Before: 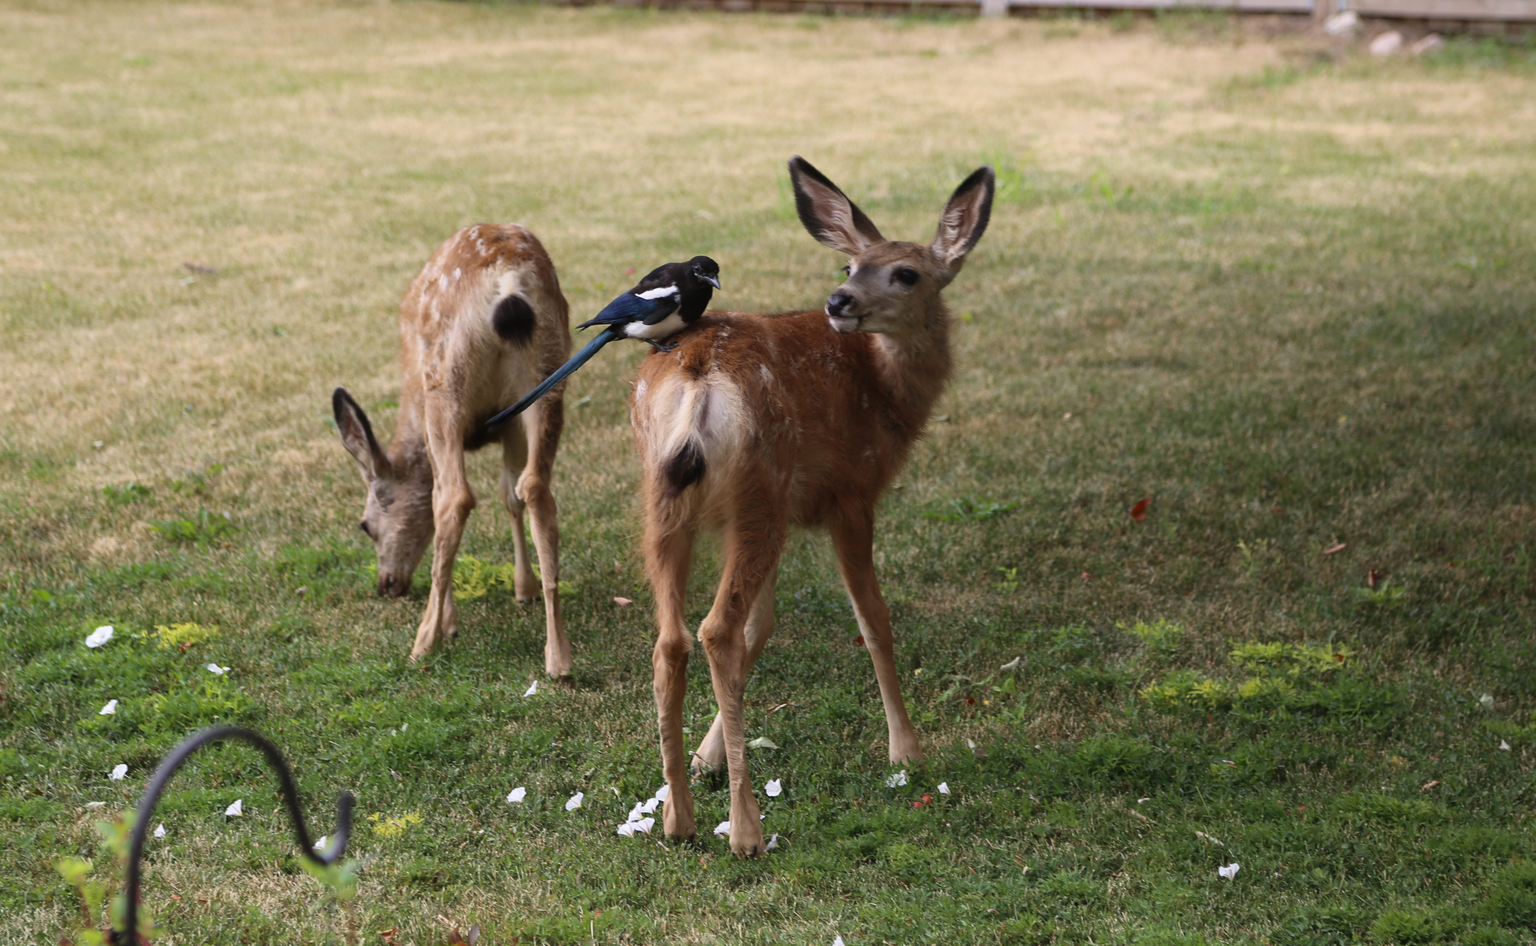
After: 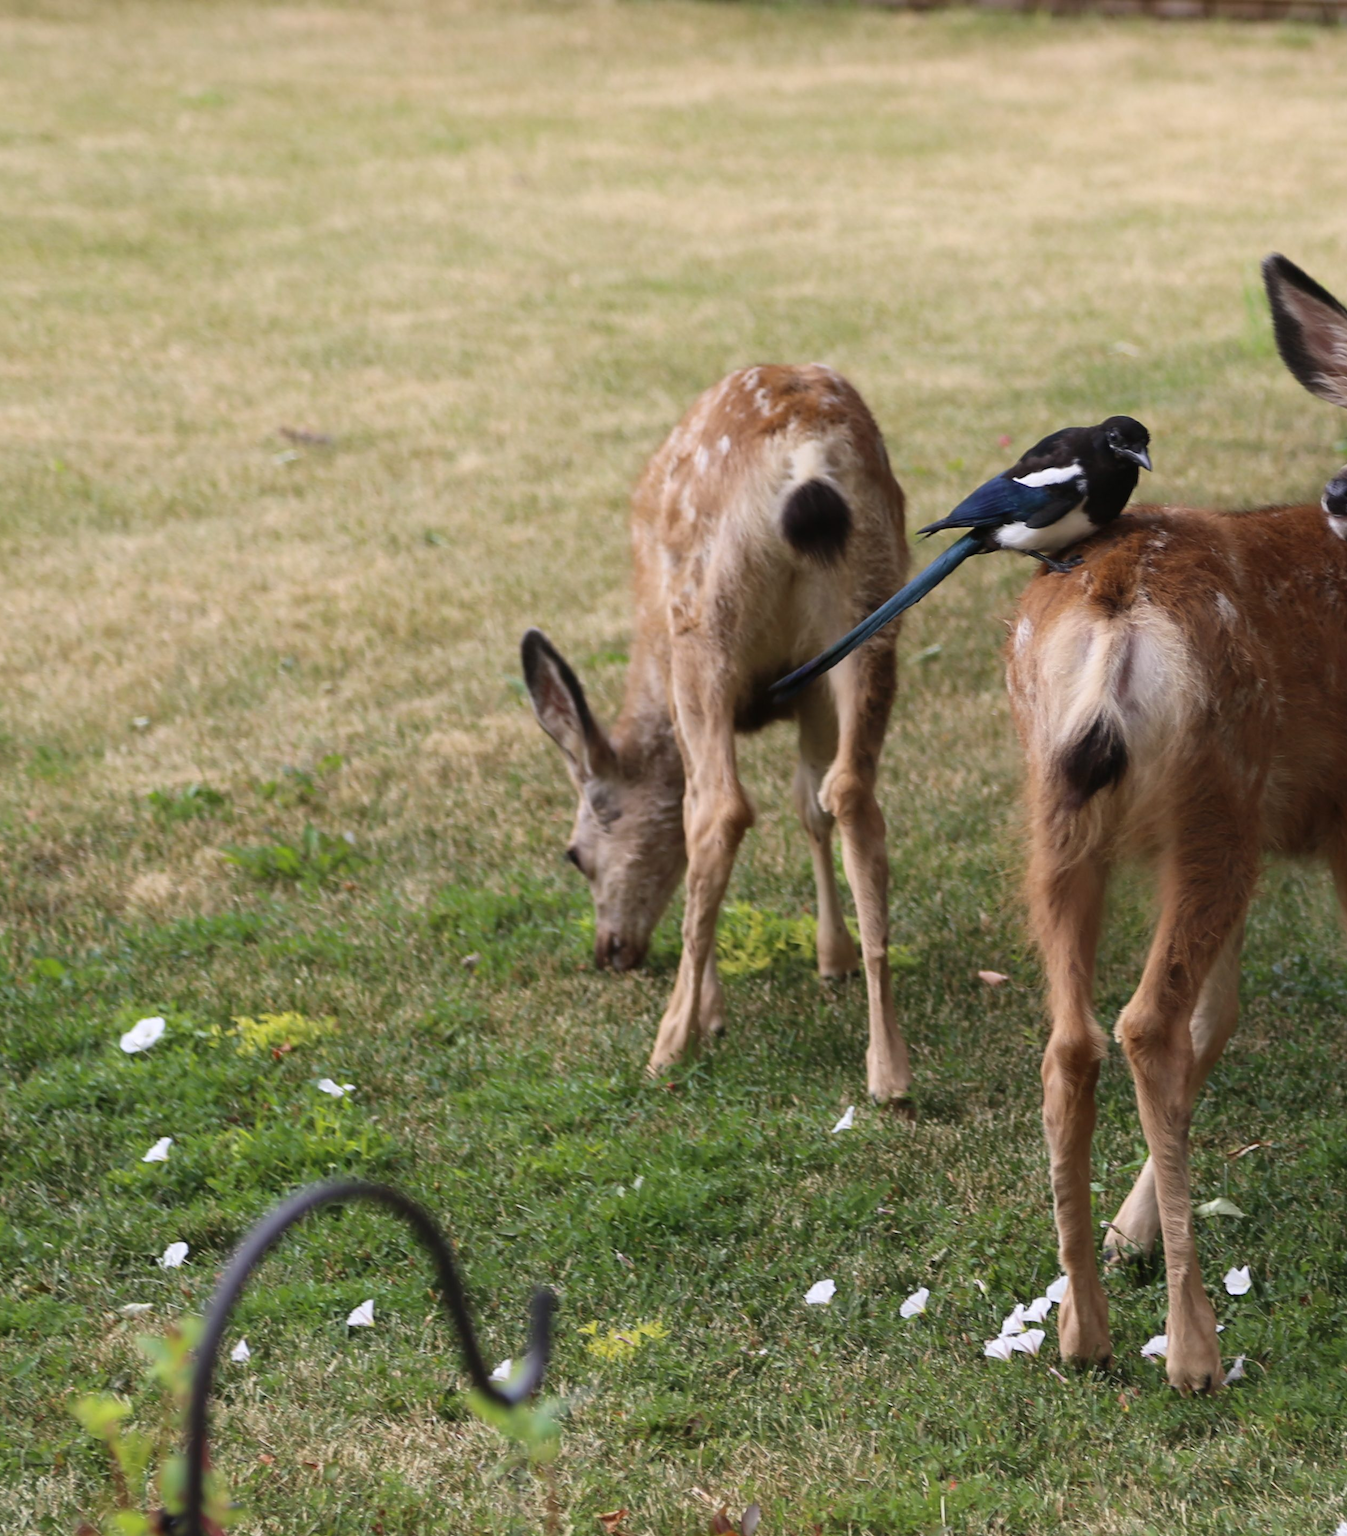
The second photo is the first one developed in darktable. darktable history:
crop: left 0.785%, right 45.222%, bottom 0.089%
